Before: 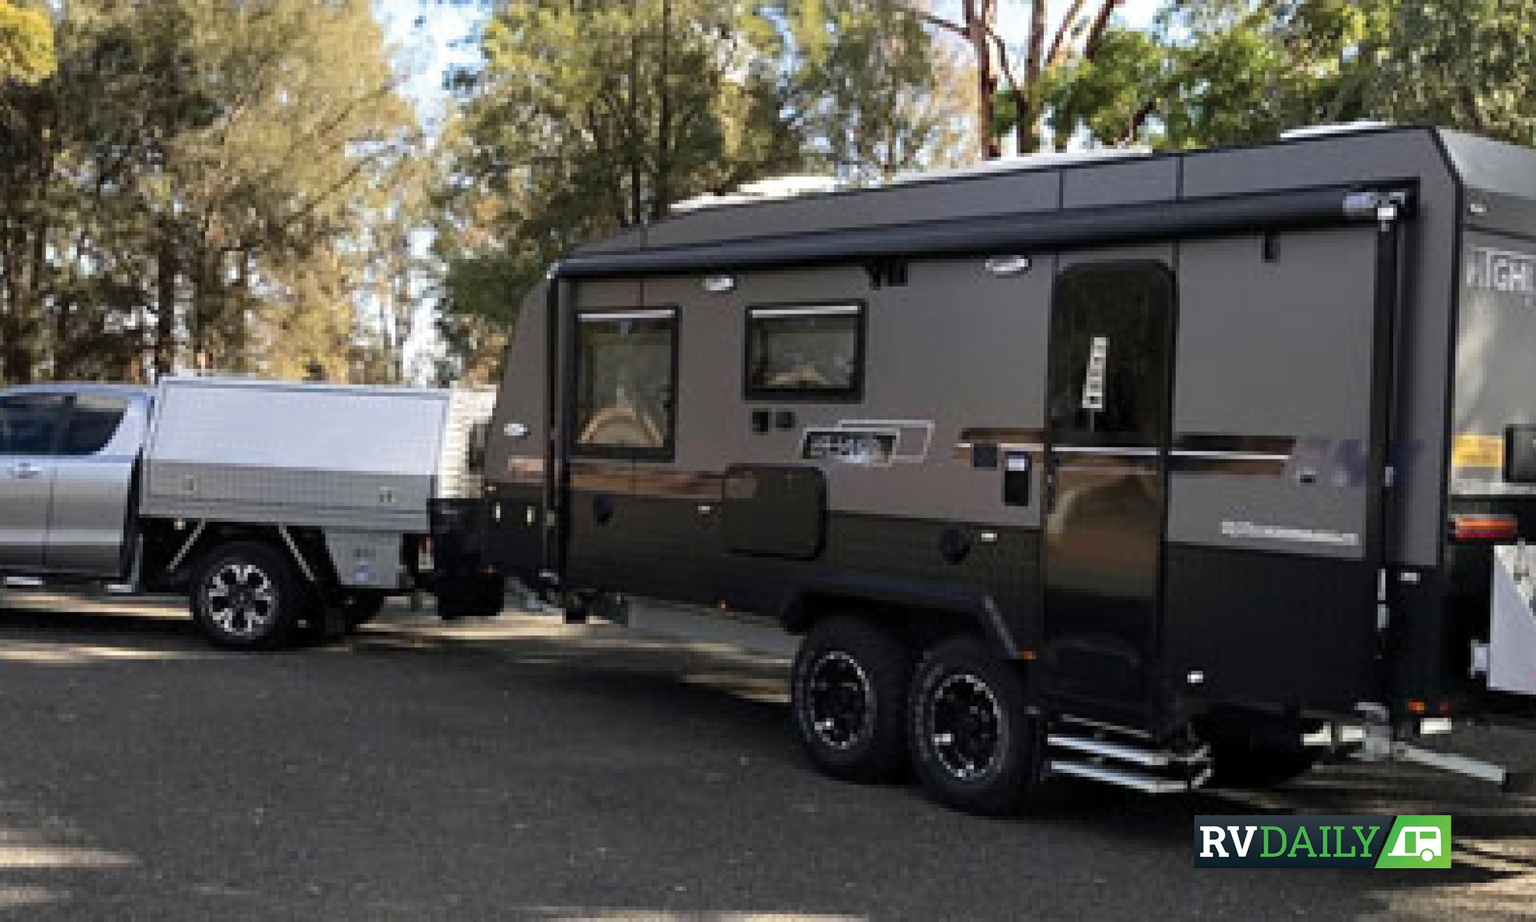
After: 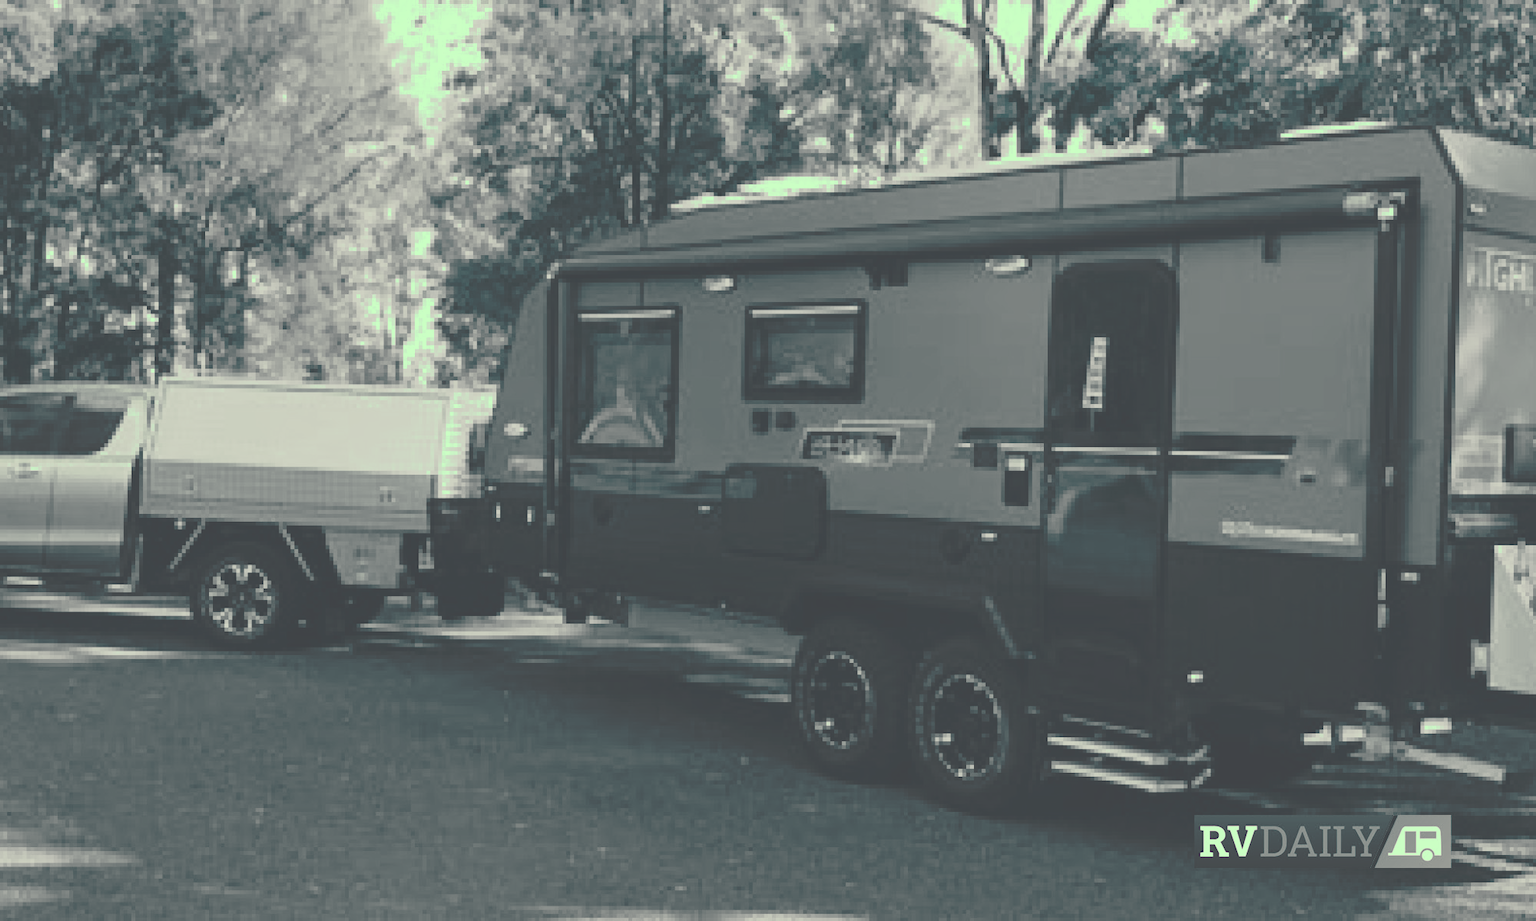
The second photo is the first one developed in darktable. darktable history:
tone curve: curves: ch0 [(0, 0) (0.003, 0.278) (0.011, 0.282) (0.025, 0.282) (0.044, 0.29) (0.069, 0.295) (0.1, 0.306) (0.136, 0.316) (0.177, 0.33) (0.224, 0.358) (0.277, 0.403) (0.335, 0.451) (0.399, 0.505) (0.468, 0.558) (0.543, 0.611) (0.623, 0.679) (0.709, 0.751) (0.801, 0.815) (0.898, 0.863) (1, 1)], preserve colors none
color look up table: target L [85.83, 85.99, 78.99, 79.54, 68.13, 73.97, 55.56, 39.09, 41.95, 28.24, 12.54, 203.09, 73.53, 67.75, 62.7, 57.38, 46.33, 34.48, 30.93, 33.32, 5.978, 2.47, 90.88, 80.3, 85.33, 91.04, 72.25, 98.14, 79.54, 94.24, 59.63, 72.99, 87.05, 64.67, 71.2, 49.42, 62.39, 25.96, 21.73, 29.72, 97.99, 99.15, 84.45, 97.87, 78.48, 77.54, 62.3, 67.77, 47.22], target a [-5.321, -4.617, -4.177, -4.572, -2.991, -3.65, -2.568, -3.292, -3.166, -5.597, -24.02, 0, -4.224, -2.992, -4.169, -3.542, -3.5, -4.026, -5.29, -5.776, -17.21, -5.854, -11.76, -4.375, -4.244, -11.05, -4.59, -21.56, -4.572, -18.82, -3.538, -4.778, -7.106, -3.79, -2.68, -3.799, -3.537, -6.579, -9.192, -4.898, -20.91, -12.78, -4.913, -21.79, -3.224, -4.003, -3.918, -2.854, -4.122], target b [12.3, 12.55, 9.914, 9.825, 5.234, 7.427, 1.518, -1.773, -2.374, -2.637, -10.23, -0.002, 7.298, 5.229, 4.884, 2.507, -0.468, -2.031, -2.354, -1.889, -10.36, -9.772, 17.75, 9.73, 11.51, 18, 7.058, 28.58, 9.825, 23.35, 2.95, 7.592, 13.32, 5.345, 5.989, 1.326, 4.505, -2.736, -4.05, -2.905, 28.94, 30.31, 11.4, 28.74, 9.188, 9.861, 4.376, 4.7, 0.262], num patches 49
